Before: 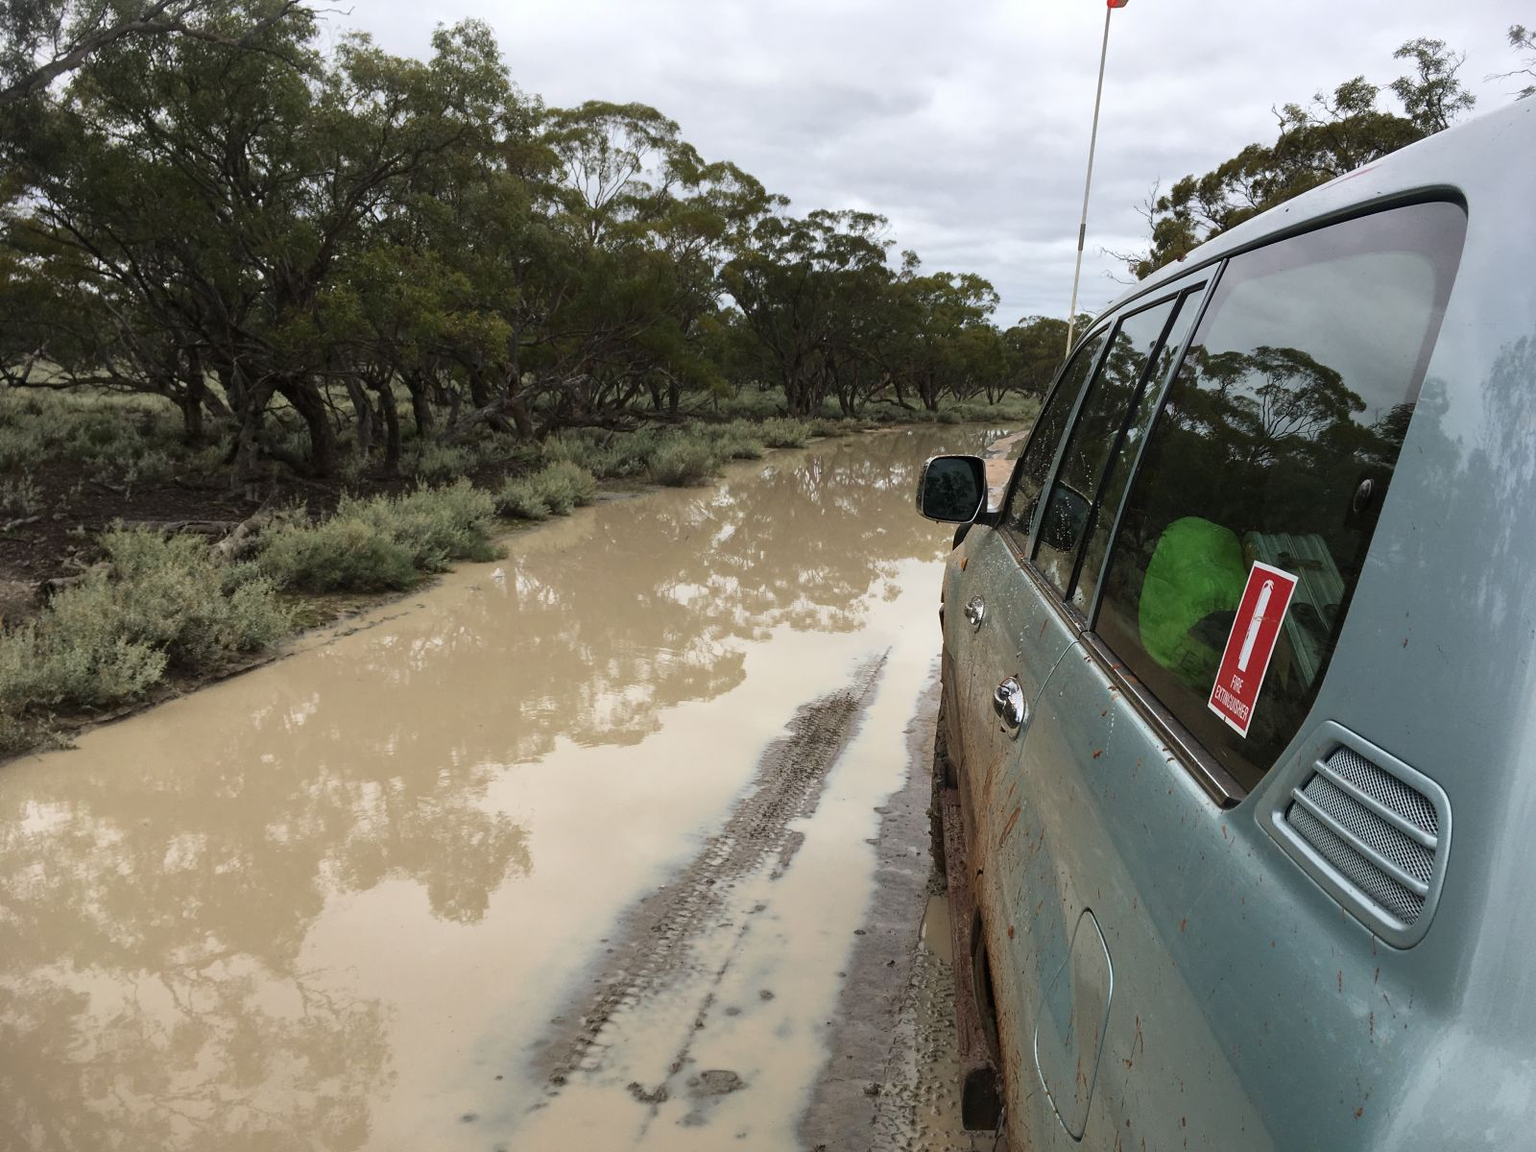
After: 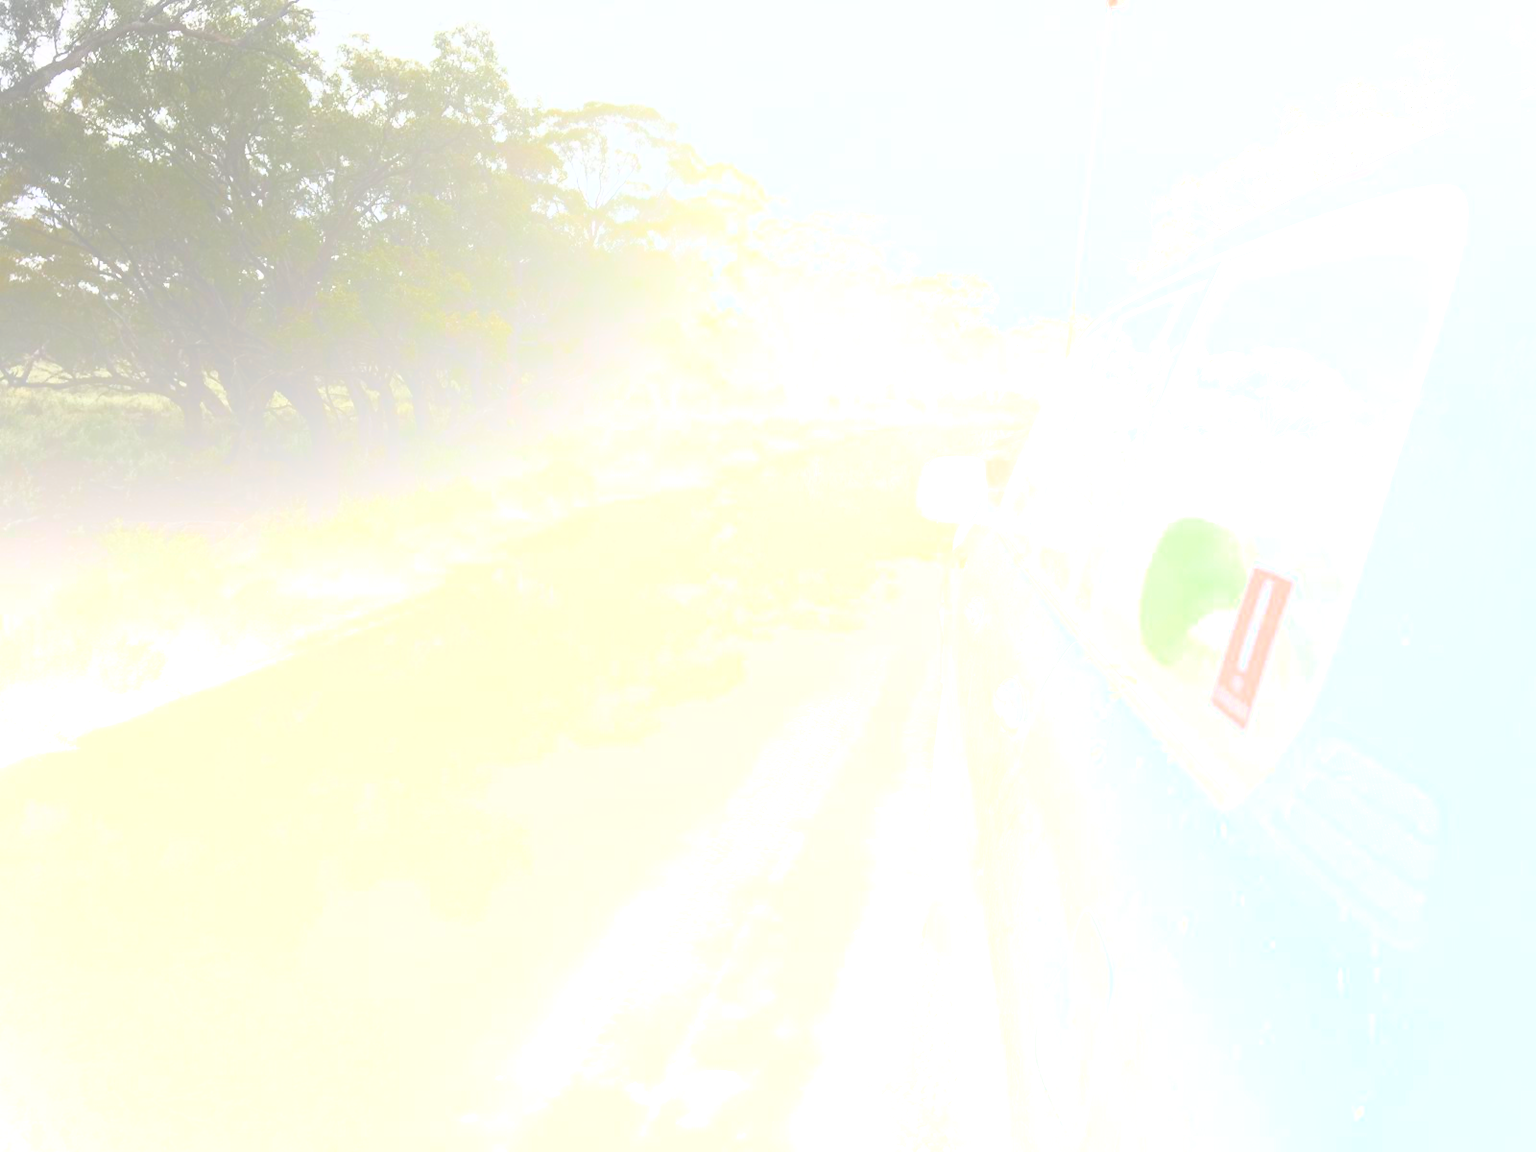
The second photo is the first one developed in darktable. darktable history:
contrast brightness saturation: contrast 0.62, brightness 0.34, saturation 0.14
bloom: size 85%, threshold 5%, strength 85%
